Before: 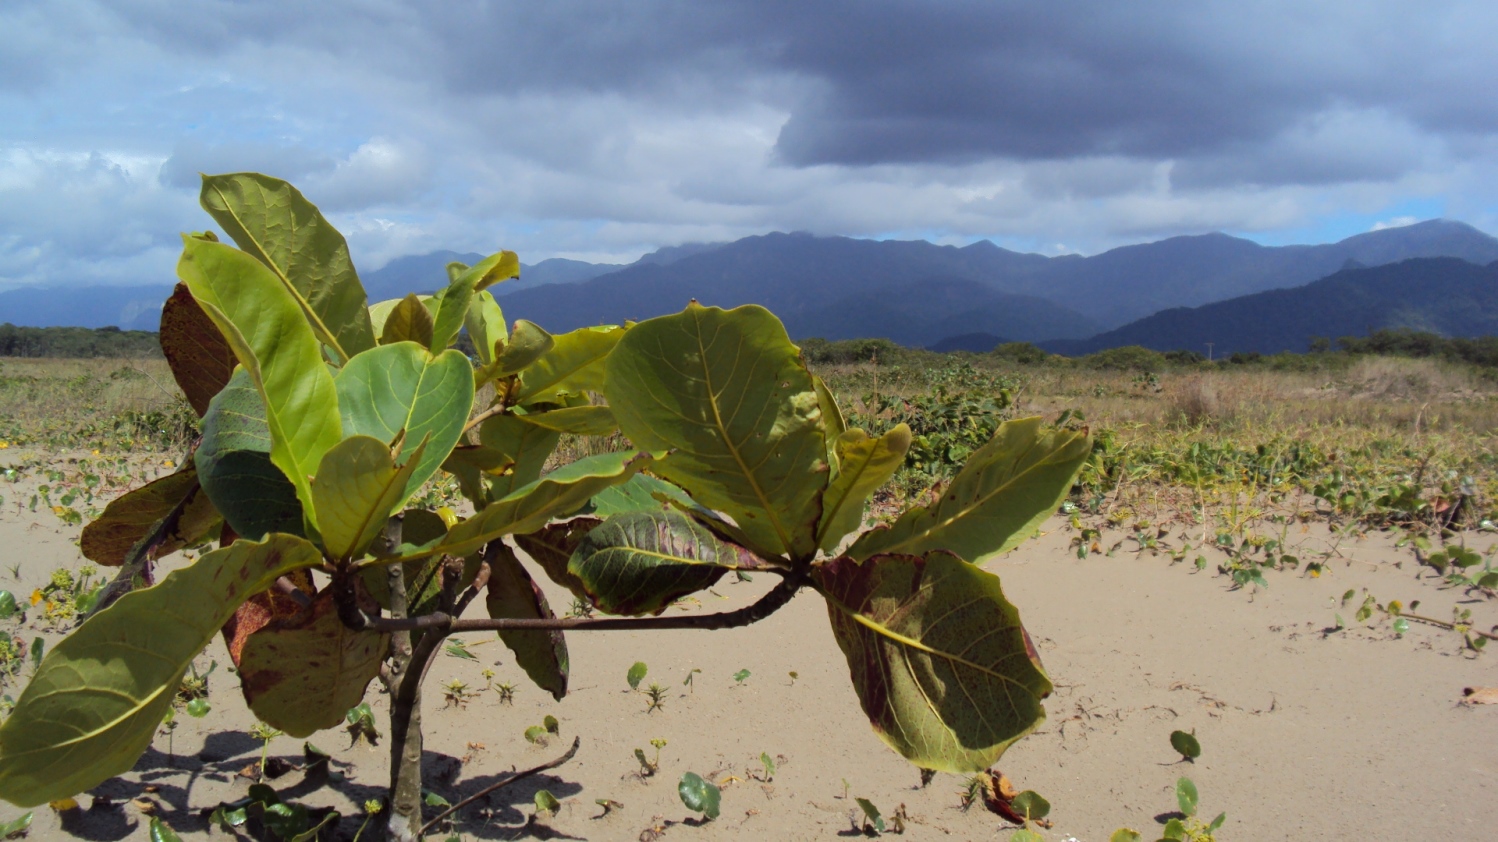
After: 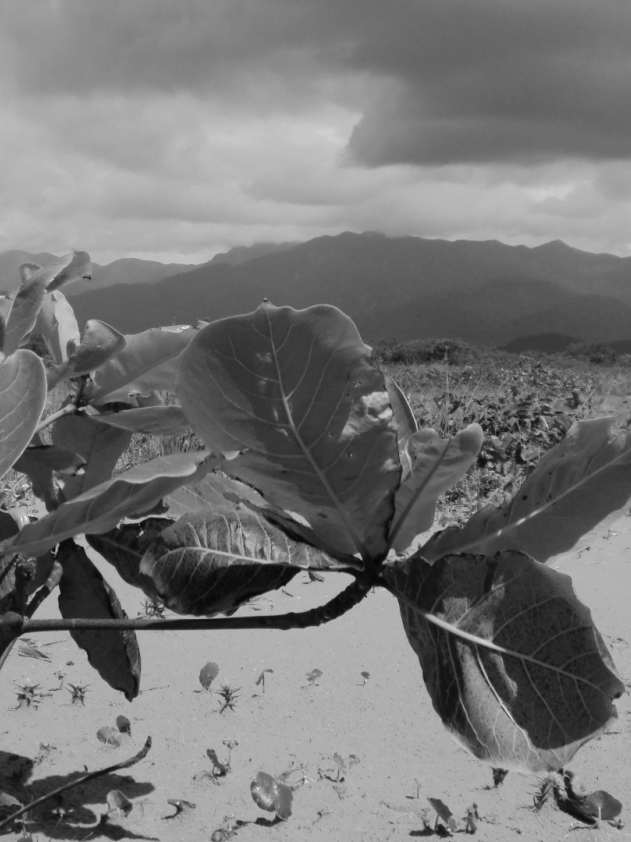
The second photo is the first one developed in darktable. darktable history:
crop: left 28.583%, right 29.231%
monochrome: on, module defaults
